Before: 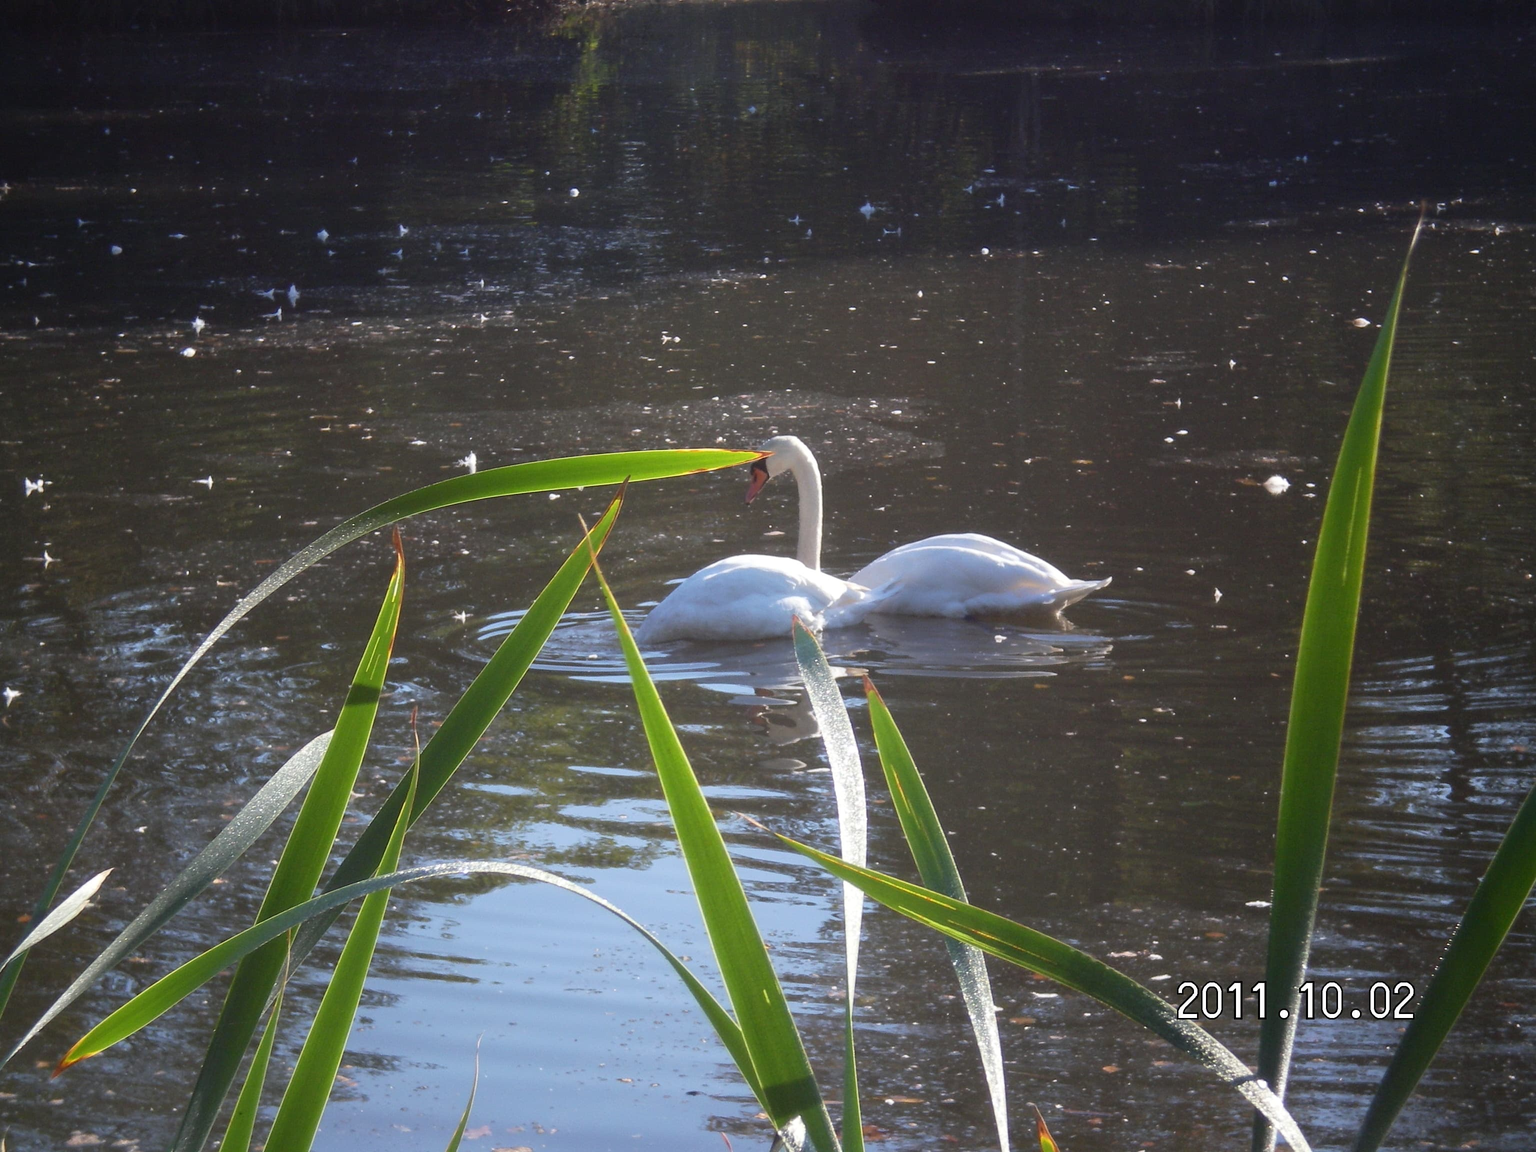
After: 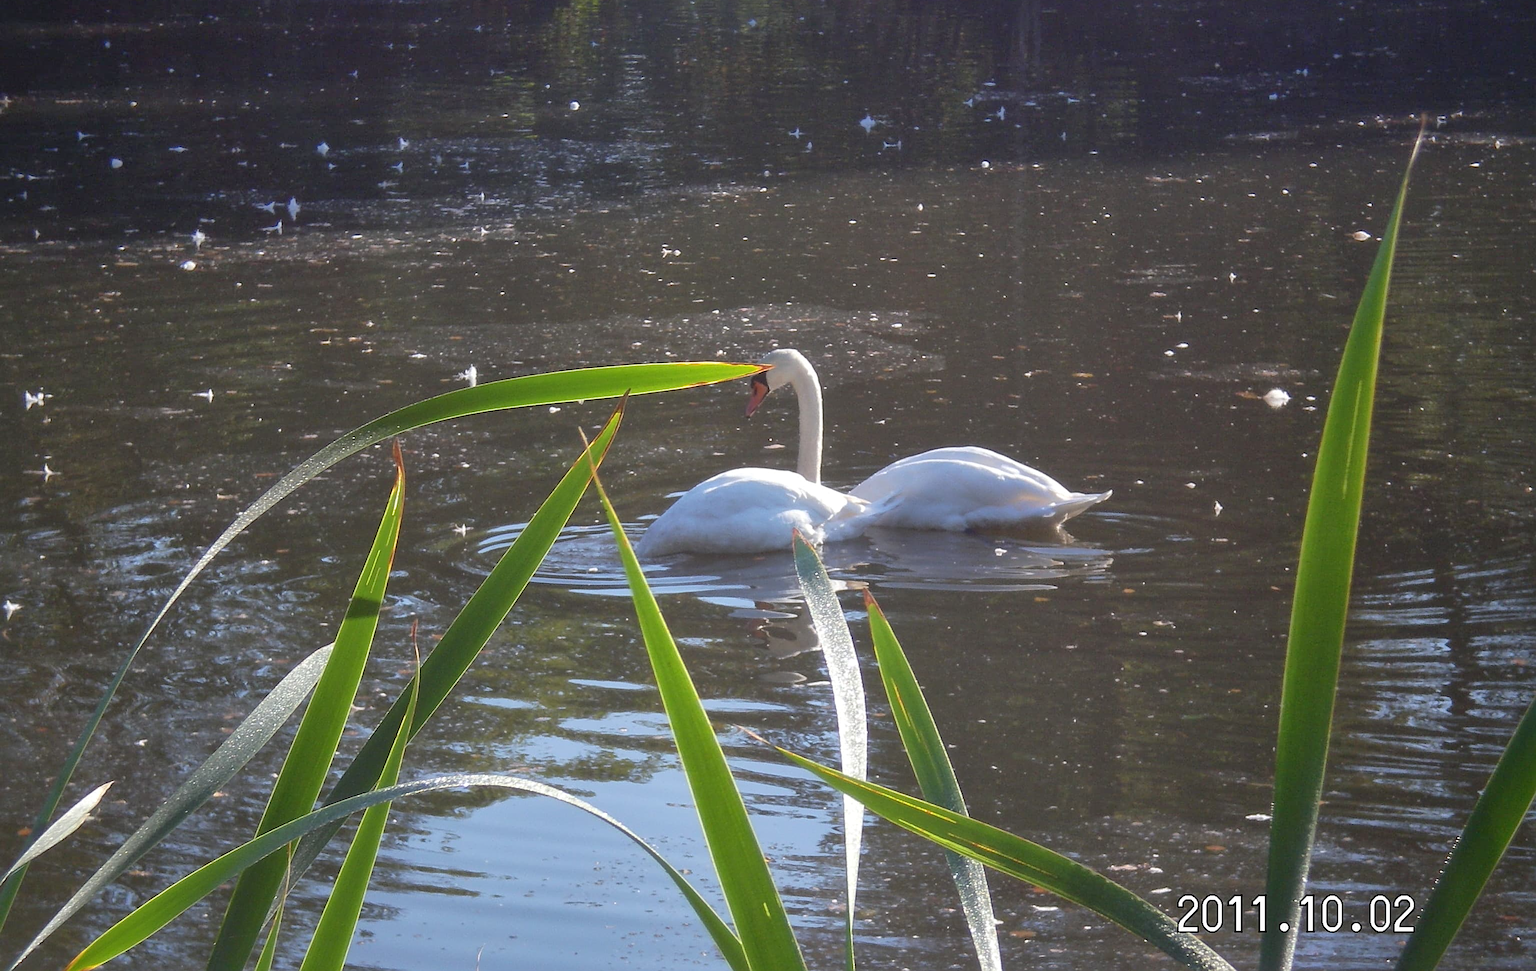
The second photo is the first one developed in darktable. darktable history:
shadows and highlights: on, module defaults
crop: top 7.562%, bottom 8.099%
sharpen: on, module defaults
tone equalizer: on, module defaults
